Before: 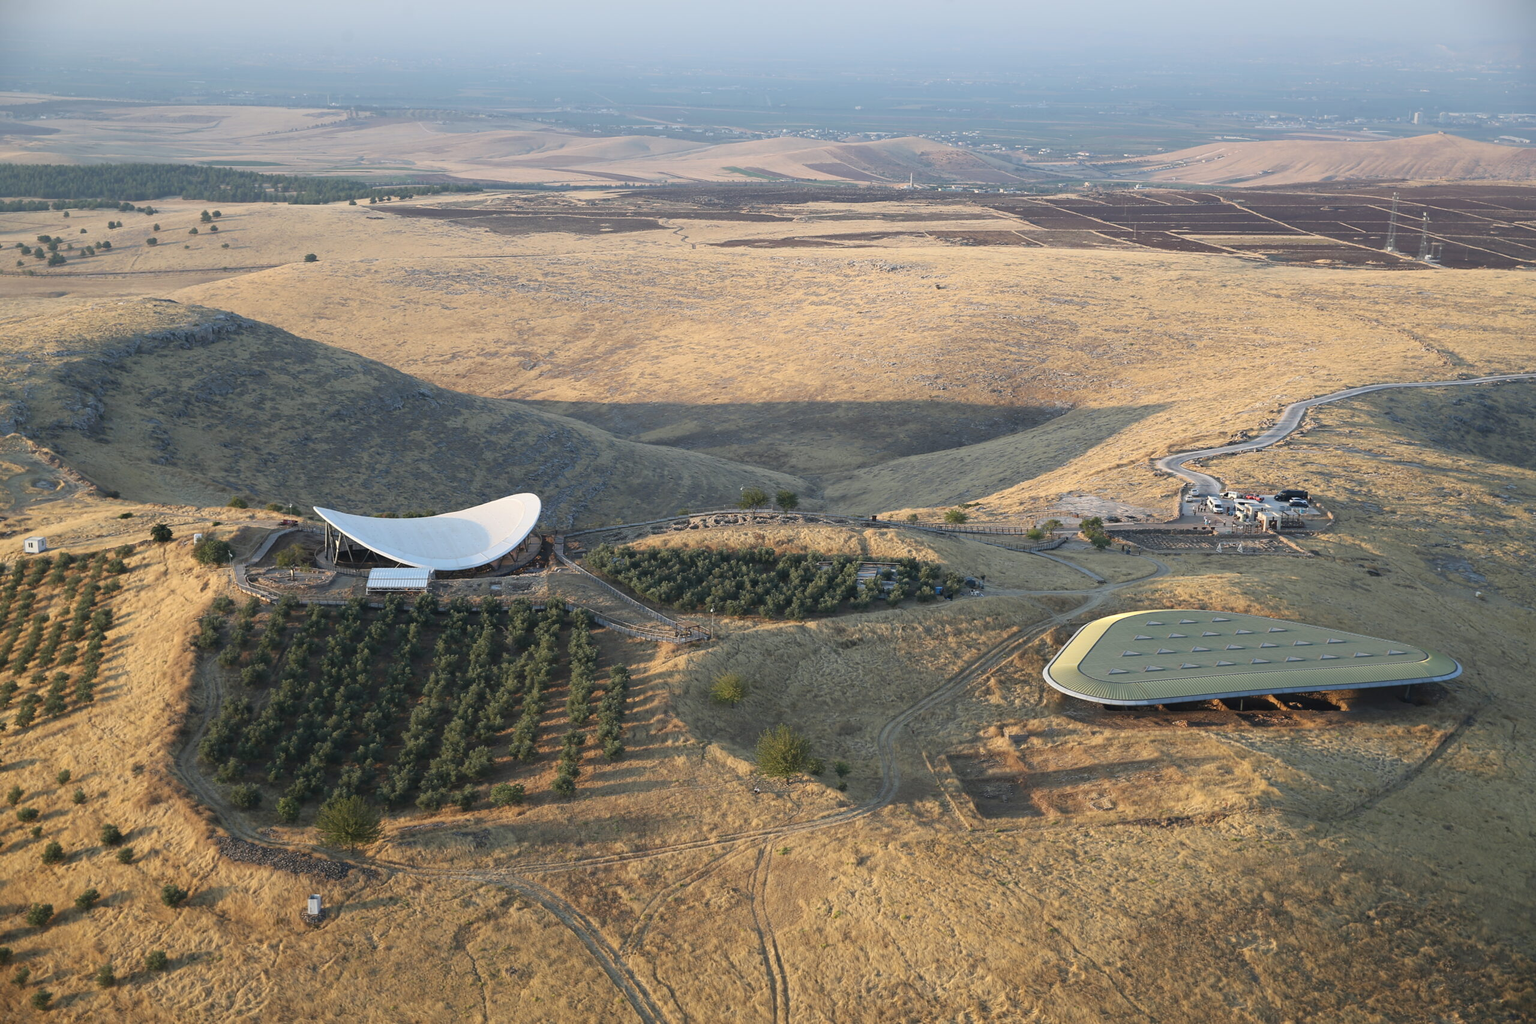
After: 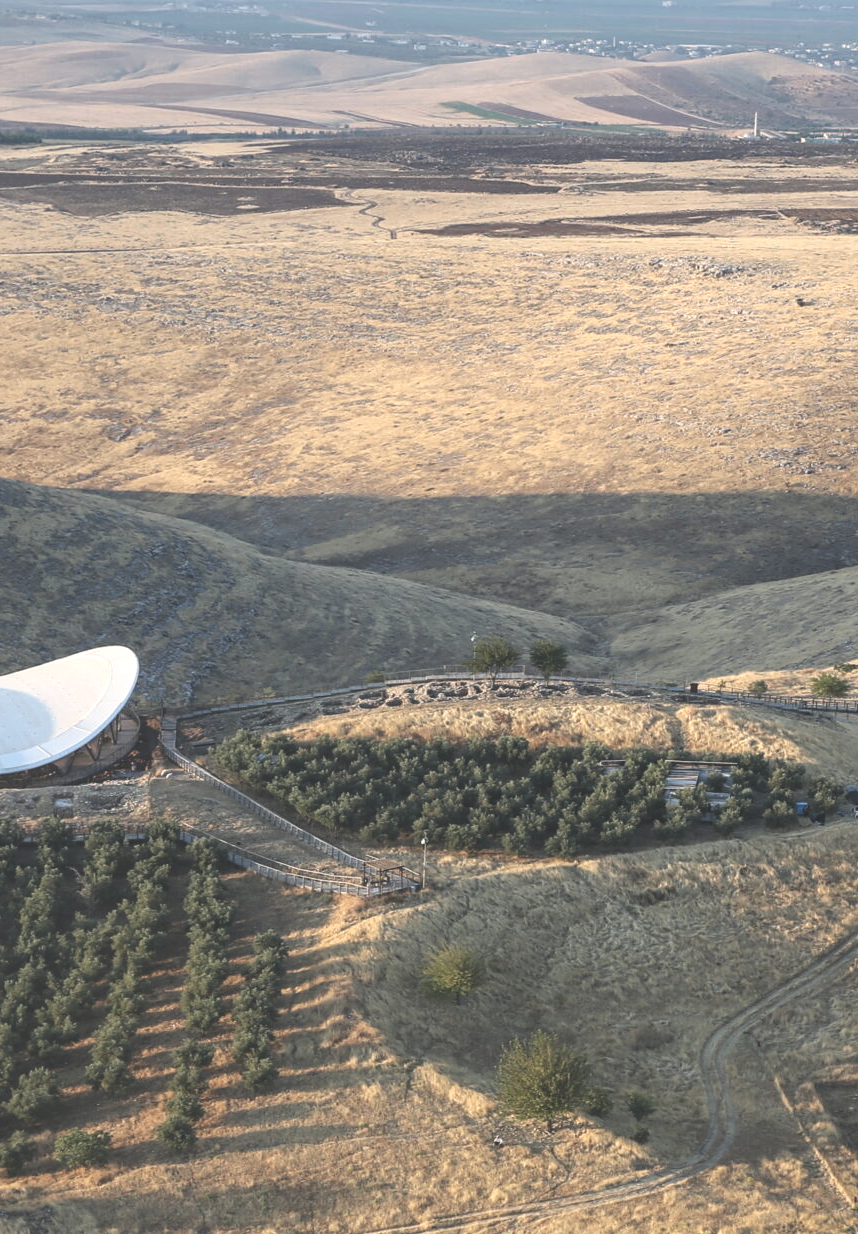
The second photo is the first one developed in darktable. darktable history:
exposure: black level correction -0.042, exposure 0.062 EV, compensate exposure bias true, compensate highlight preservation false
crop and rotate: left 29.843%, top 10.332%, right 36.615%, bottom 17.348%
local contrast: highlights 59%, detail 146%
